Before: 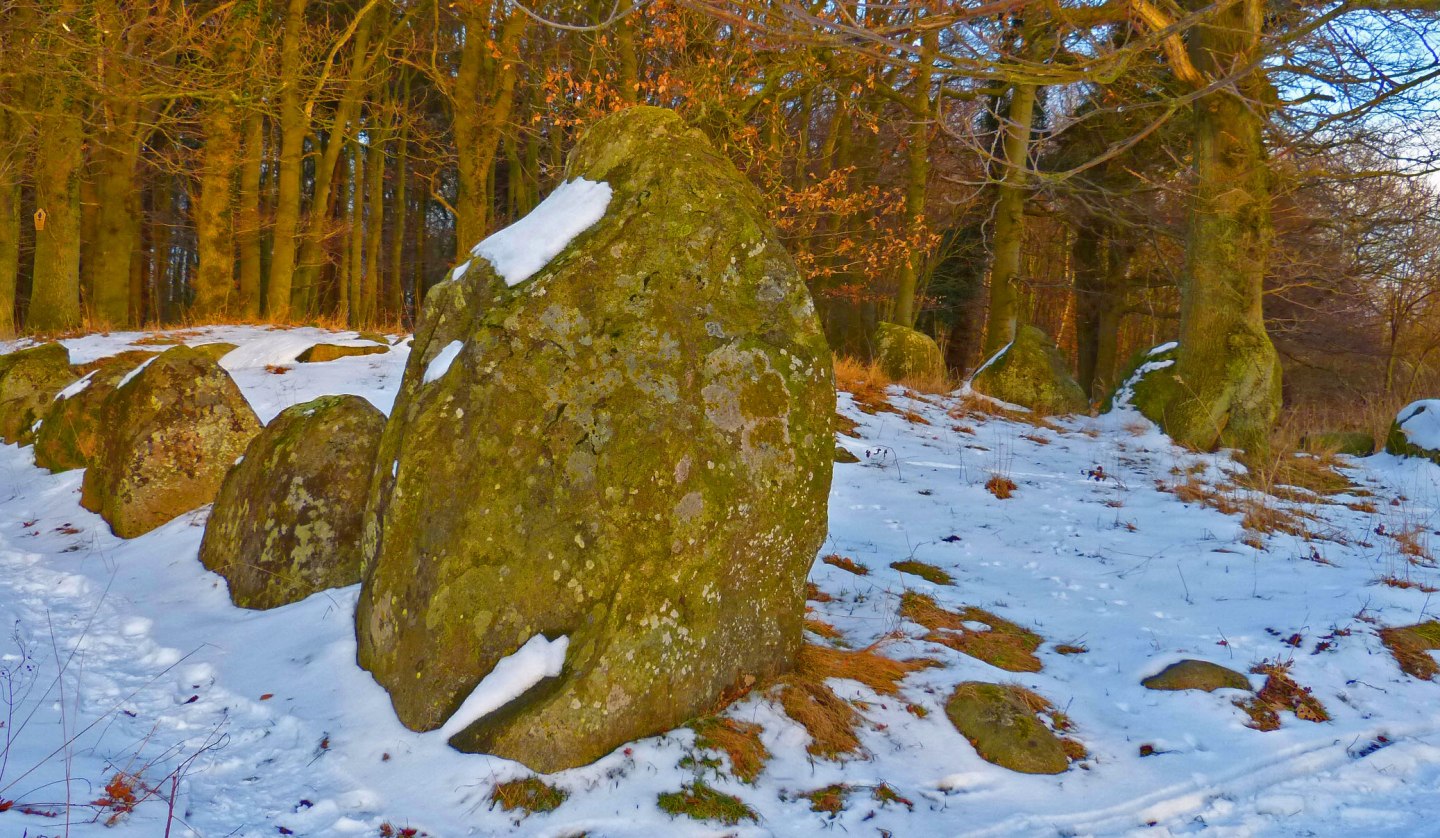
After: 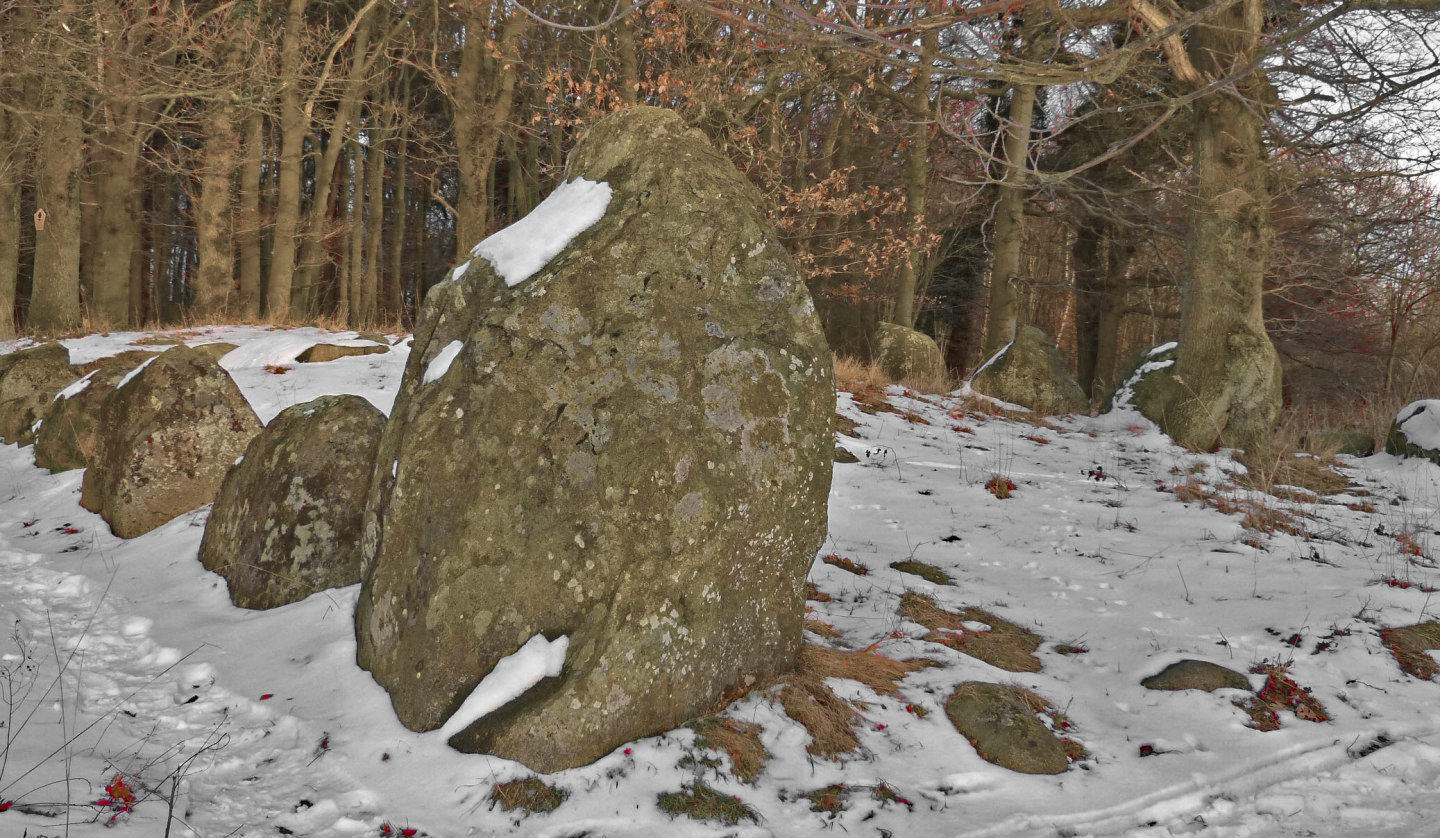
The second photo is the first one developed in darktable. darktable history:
haze removal: adaptive false
shadows and highlights: soften with gaussian
color zones: curves: ch1 [(0, 0.831) (0.08, 0.771) (0.157, 0.268) (0.241, 0.207) (0.562, -0.005) (0.714, -0.013) (0.876, 0.01) (1, 0.831)]
